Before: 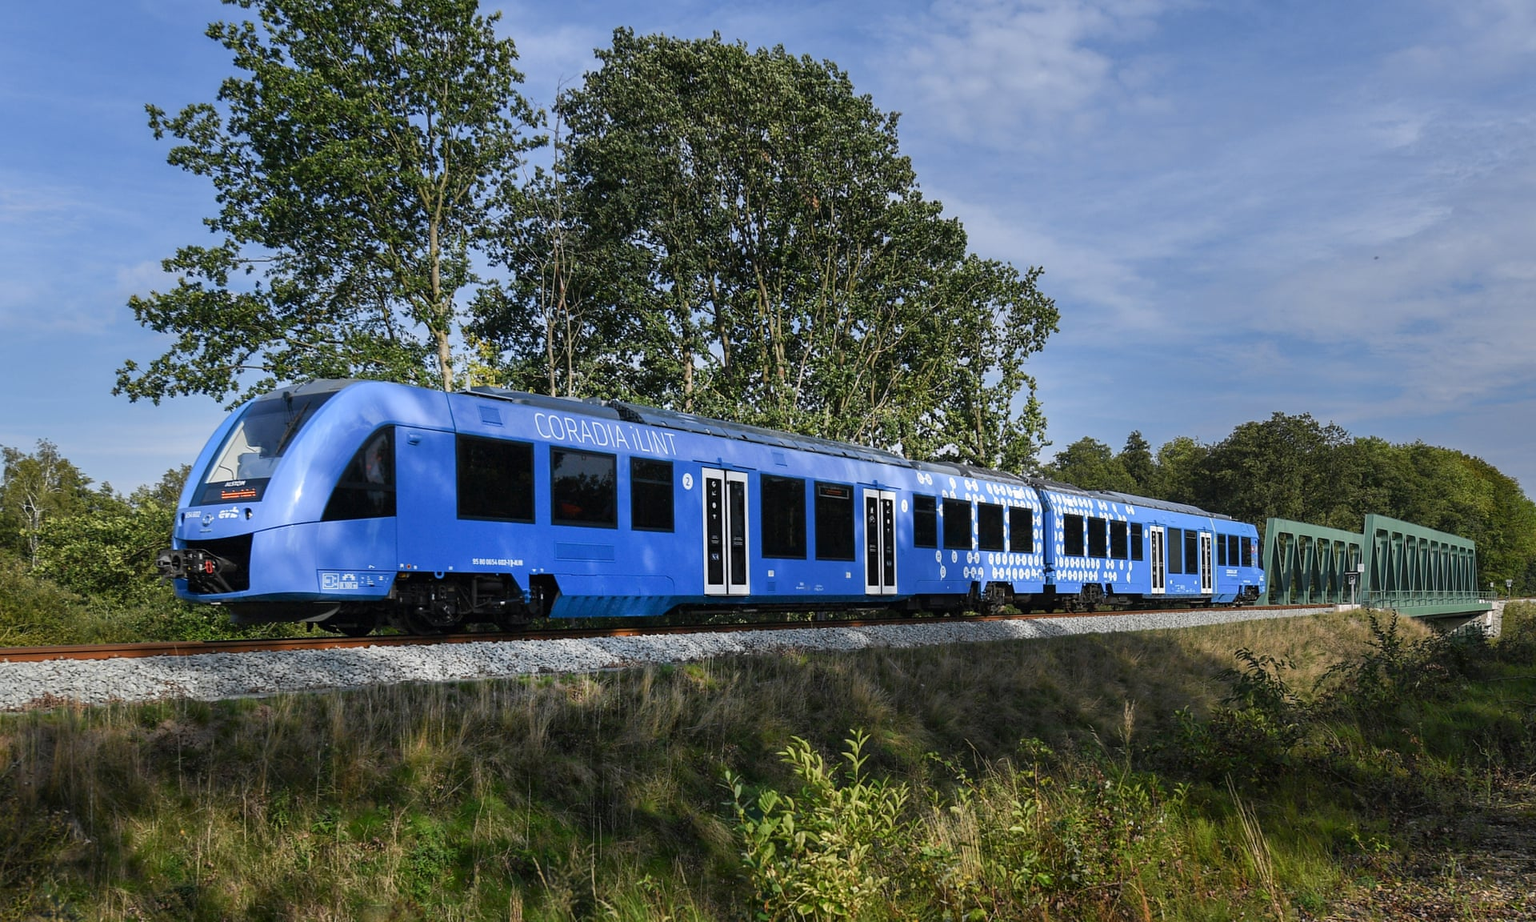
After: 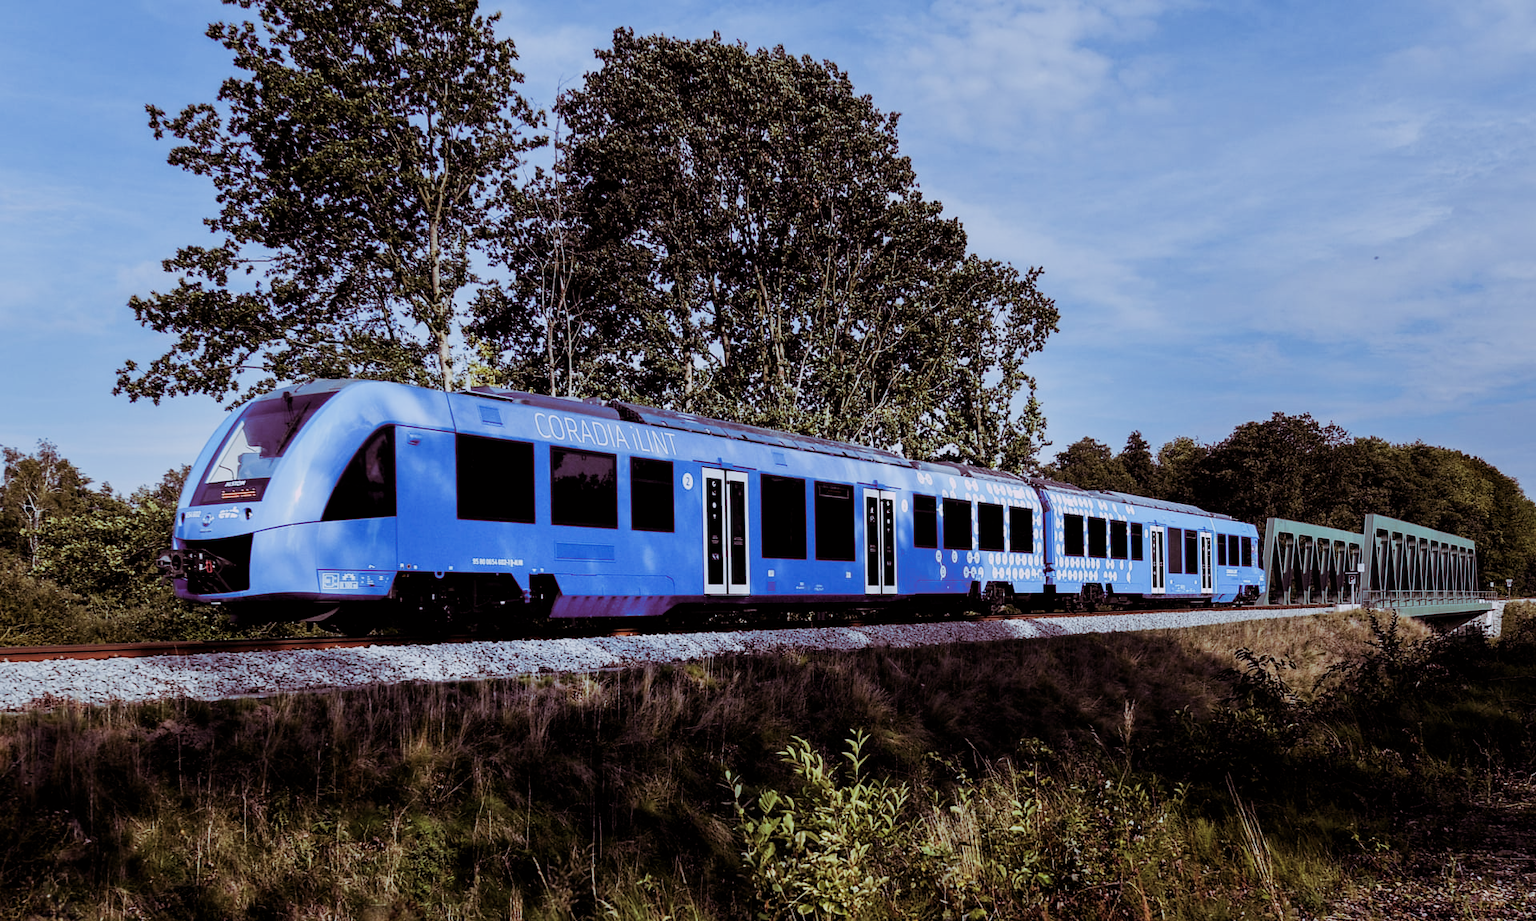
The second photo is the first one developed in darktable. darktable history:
exposure: black level correction 0.011, compensate highlight preservation false
white balance: red 0.948, green 1.02, blue 1.176
split-toning: highlights › hue 298.8°, highlights › saturation 0.73, compress 41.76%
tone equalizer: on, module defaults
sigmoid: contrast 1.6, skew -0.2, preserve hue 0%, red attenuation 0.1, red rotation 0.035, green attenuation 0.1, green rotation -0.017, blue attenuation 0.15, blue rotation -0.052, base primaries Rec2020
